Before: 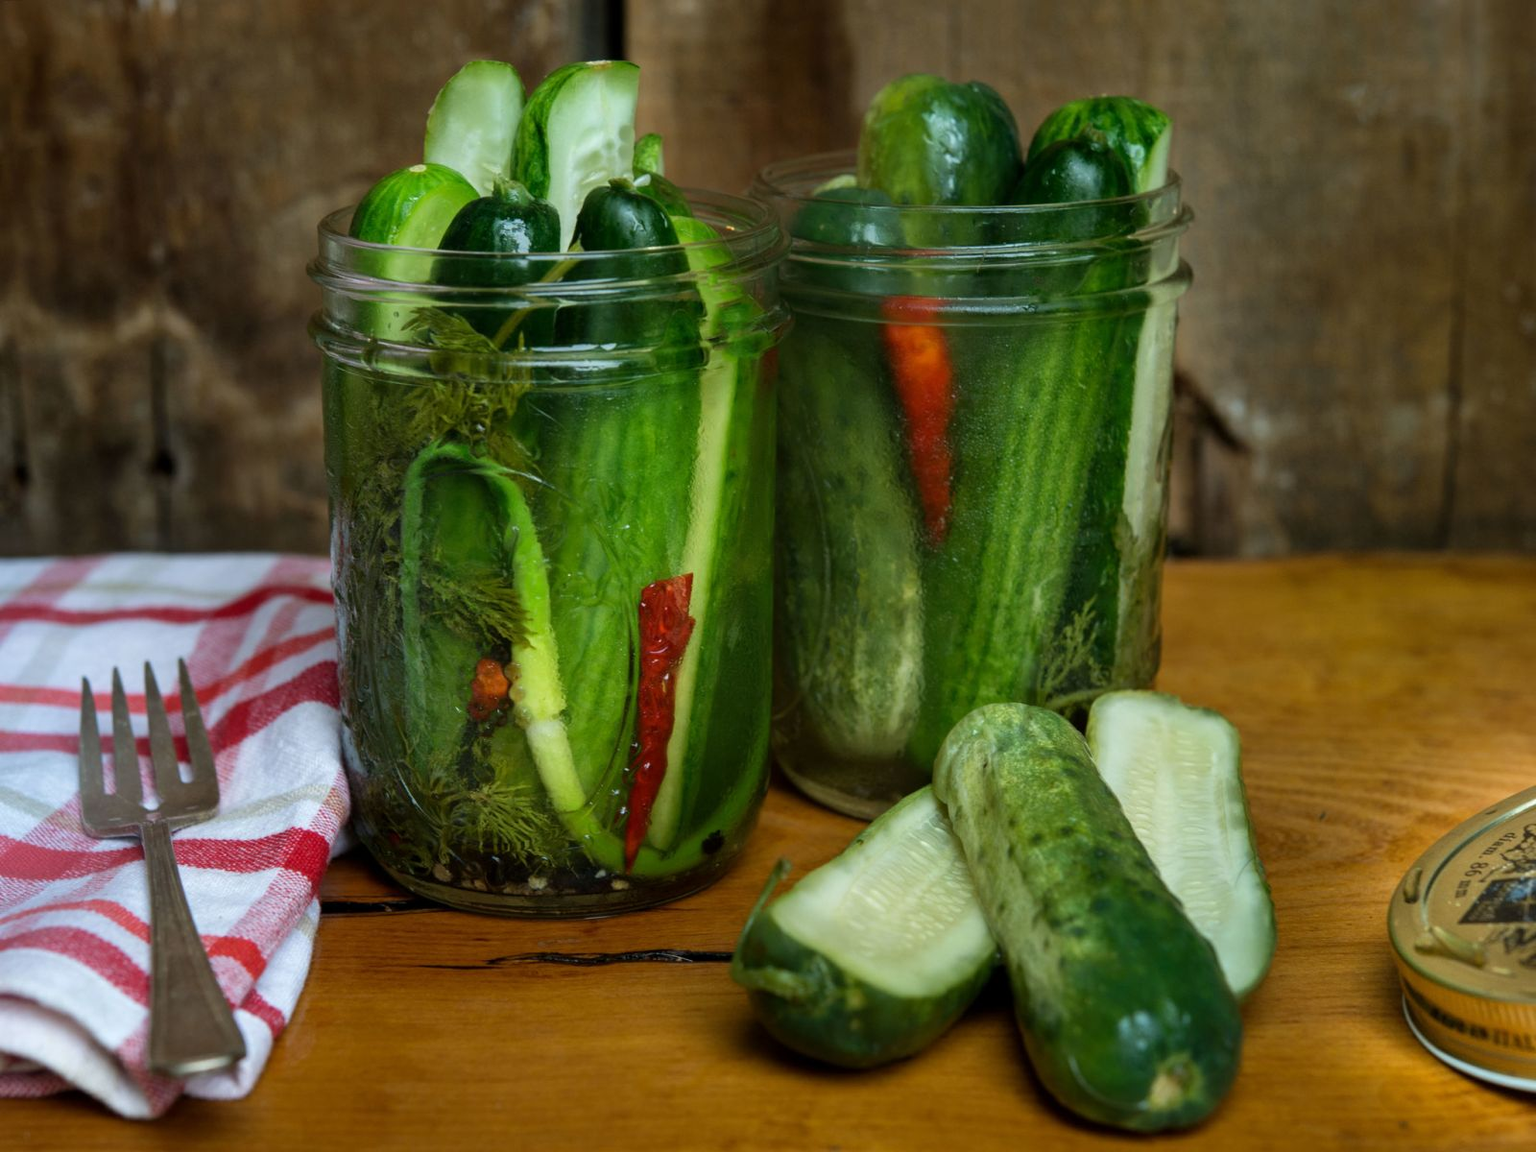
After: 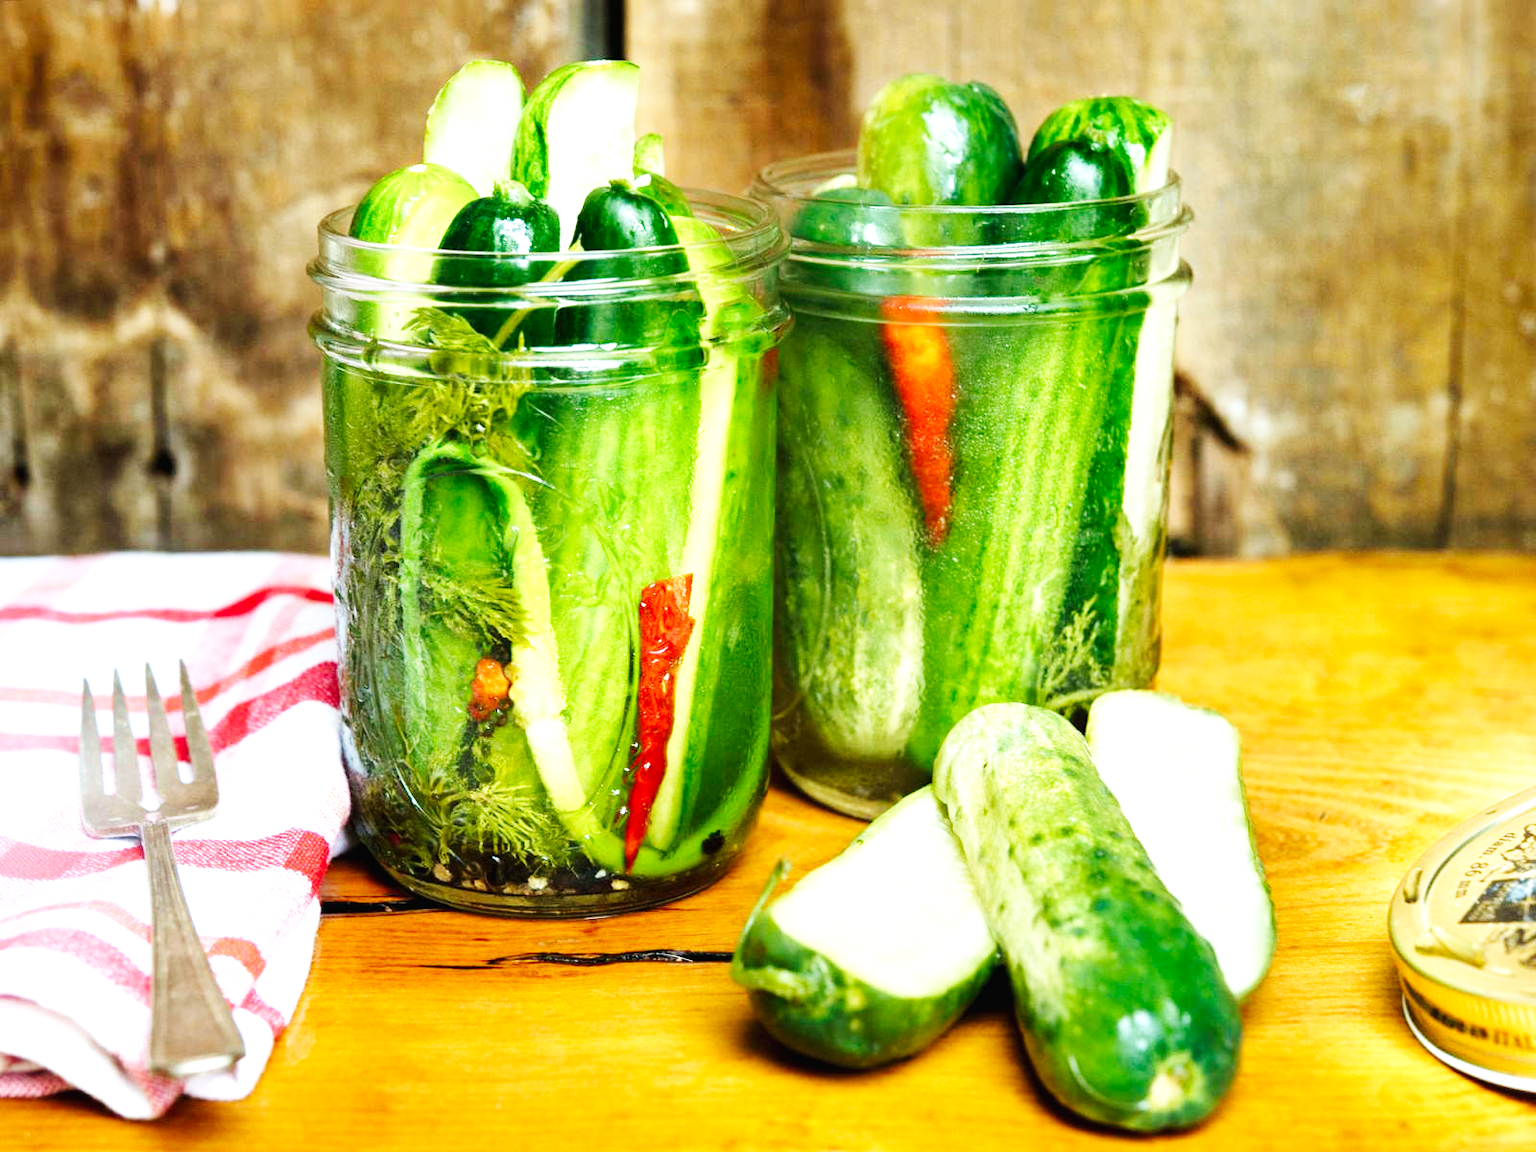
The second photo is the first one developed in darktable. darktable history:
base curve: curves: ch0 [(0, 0.003) (0.001, 0.002) (0.006, 0.004) (0.02, 0.022) (0.048, 0.086) (0.094, 0.234) (0.162, 0.431) (0.258, 0.629) (0.385, 0.8) (0.548, 0.918) (0.751, 0.988) (1, 1)], preserve colors none
tone equalizer: on, module defaults
exposure: black level correction 0, exposure 1.441 EV, compensate highlight preservation false
